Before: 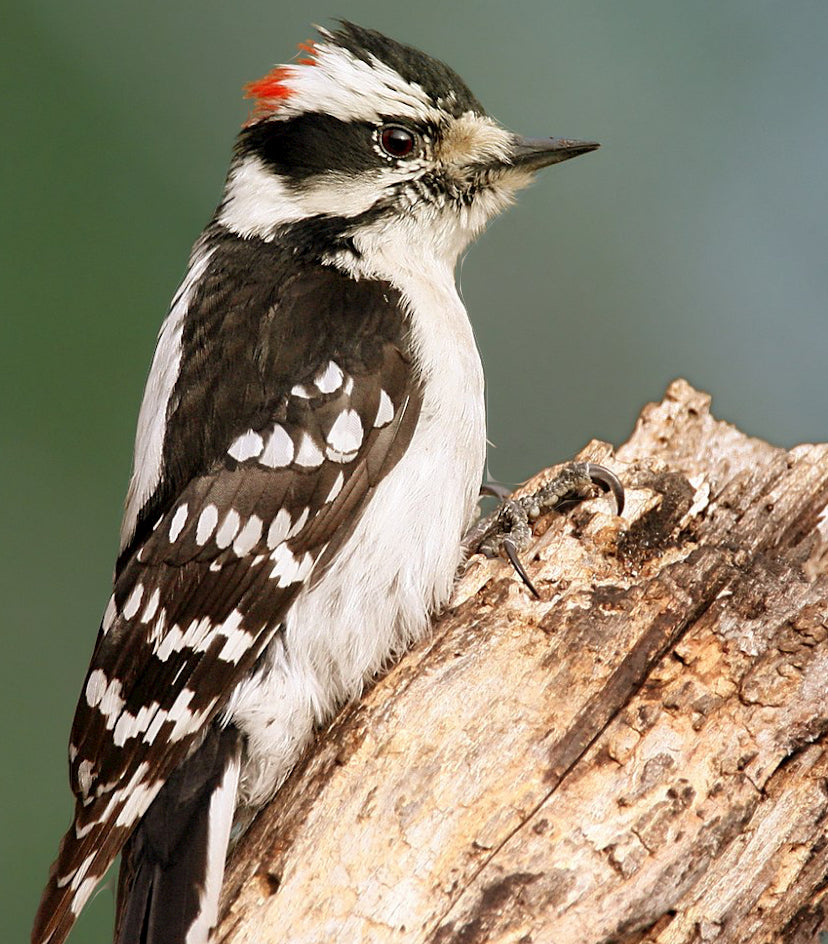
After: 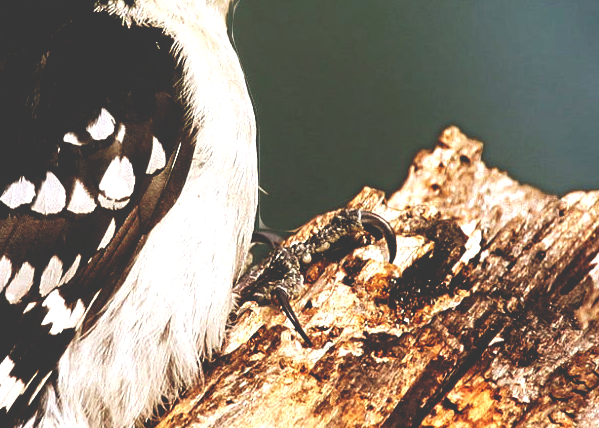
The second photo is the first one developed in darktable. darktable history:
crop and rotate: left 27.641%, top 26.831%, bottom 27.735%
base curve: curves: ch0 [(0, 0.036) (0.083, 0.04) (0.804, 1)], preserve colors none
local contrast: highlights 105%, shadows 97%, detail 119%, midtone range 0.2
tone equalizer: on, module defaults
